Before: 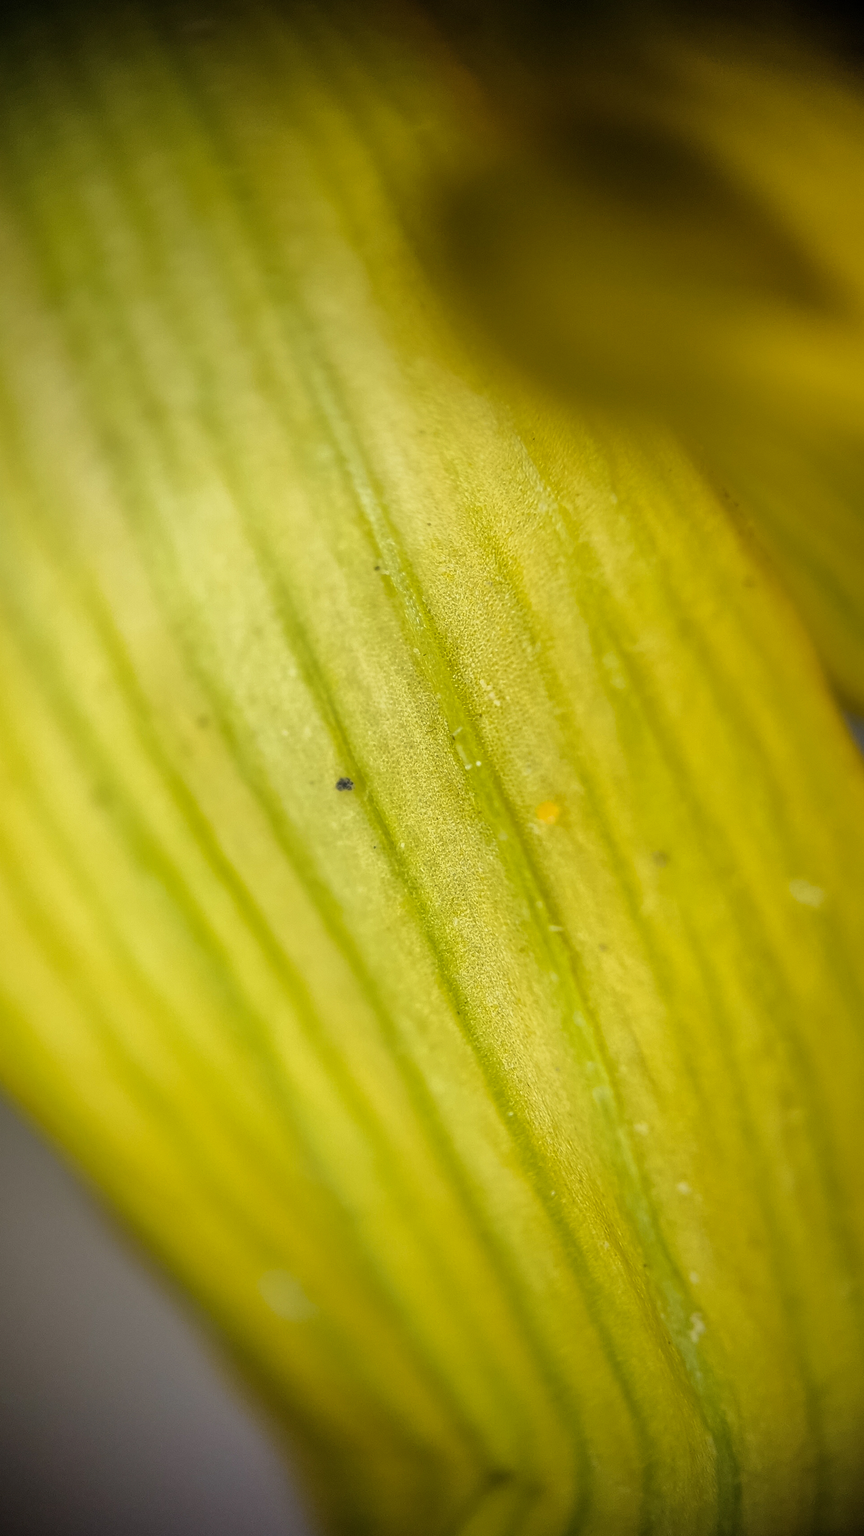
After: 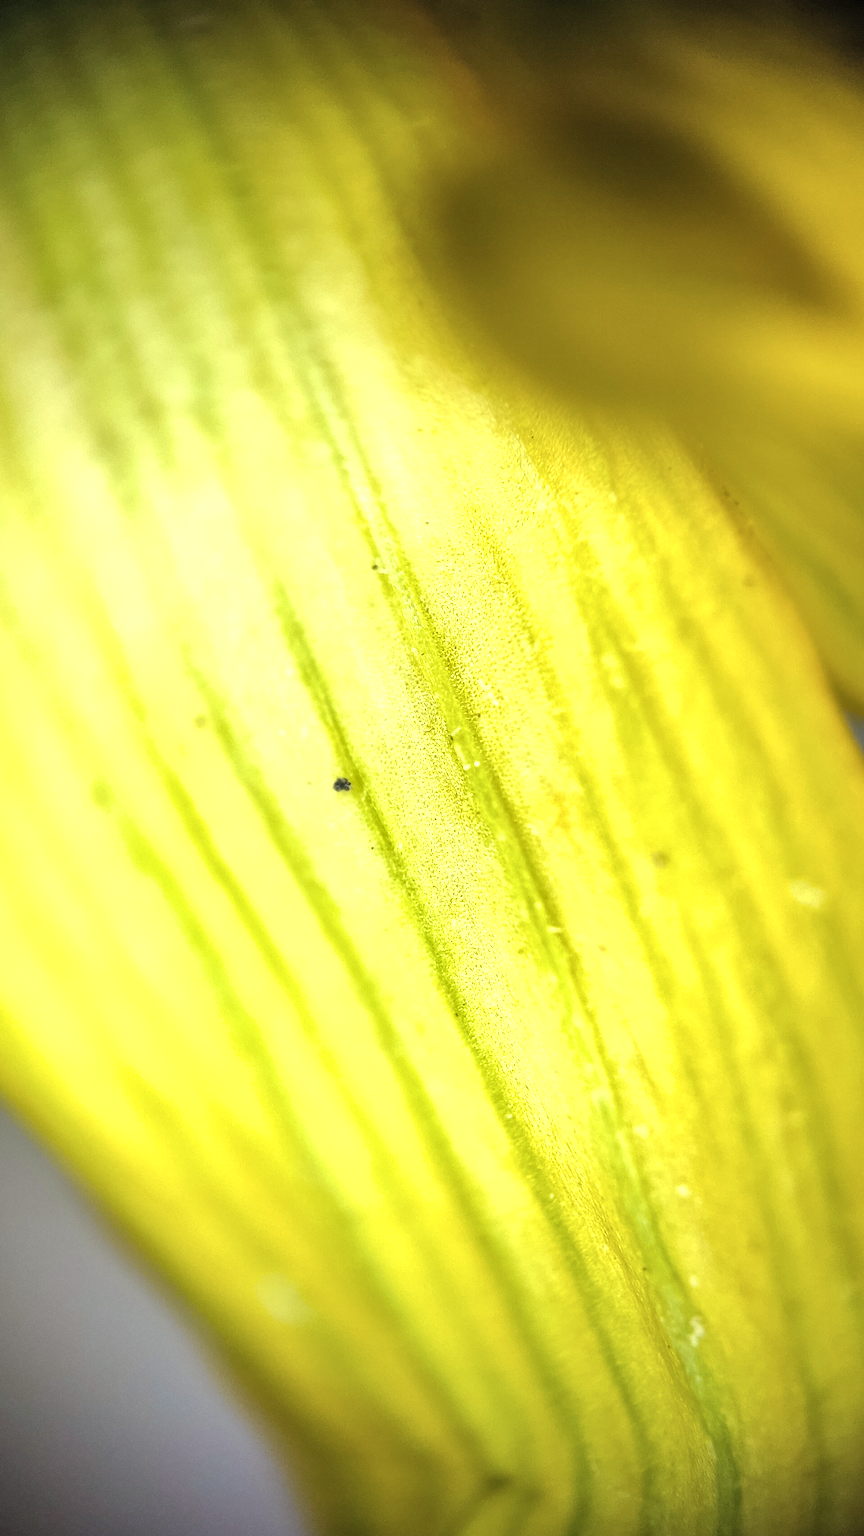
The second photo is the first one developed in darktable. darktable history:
exposure: black level correction 0, exposure 1.101 EV, compensate exposure bias true, compensate highlight preservation false
crop and rotate: left 0.59%, top 0.339%, bottom 0.3%
shadows and highlights: shadows 36.44, highlights -27.92, soften with gaussian
color correction: highlights a* -4.12, highlights b* -11.01
